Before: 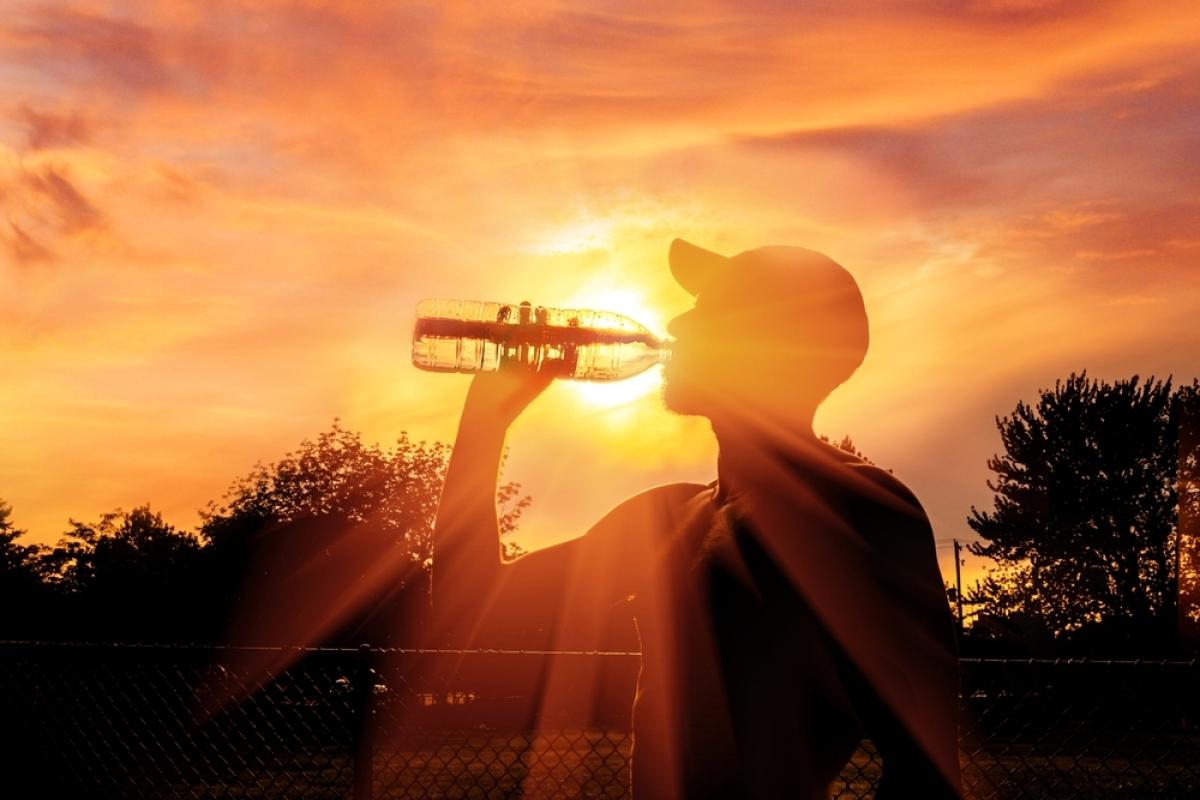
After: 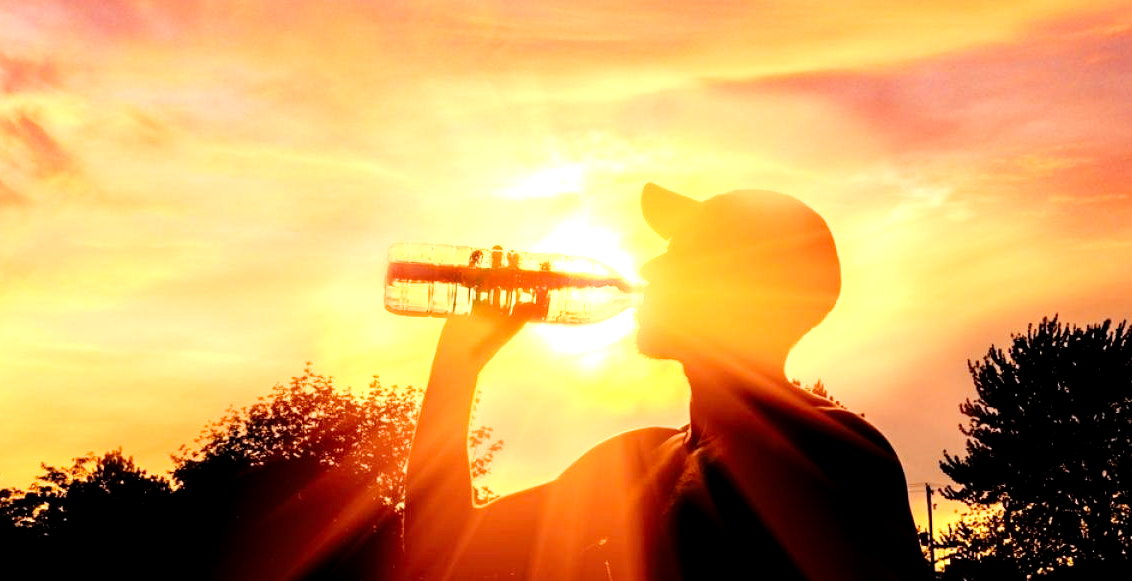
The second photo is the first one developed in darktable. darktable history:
crop: left 2.378%, top 7.023%, right 3.273%, bottom 20.337%
tone equalizer: -8 EV -0.738 EV, -7 EV -0.678 EV, -6 EV -0.583 EV, -5 EV -0.382 EV, -3 EV 0.368 EV, -2 EV 0.6 EV, -1 EV 0.696 EV, +0 EV 0.78 EV
tone curve: curves: ch0 [(0.021, 0) (0.104, 0.052) (0.496, 0.526) (0.737, 0.783) (1, 1)], preserve colors none
